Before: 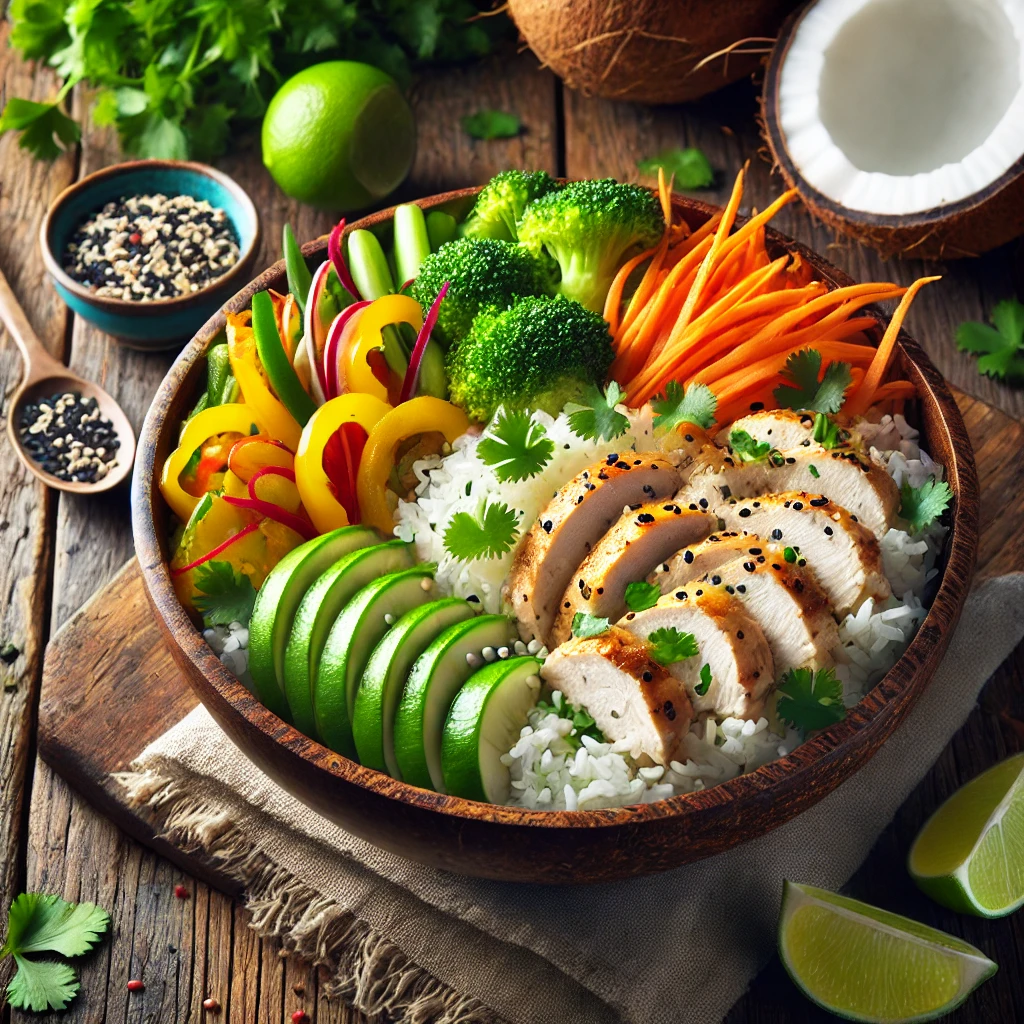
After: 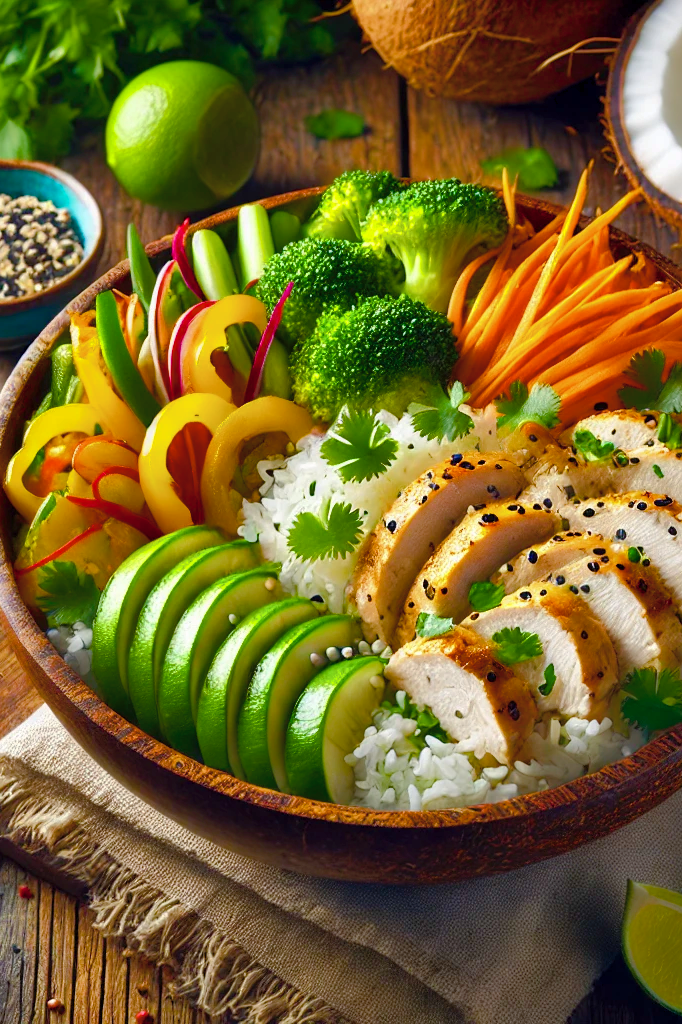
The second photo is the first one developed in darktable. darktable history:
exposure: compensate highlight preservation false
color balance rgb: highlights gain › chroma 0.143%, highlights gain › hue 330.3°, perceptual saturation grading › global saturation 0.645%, perceptual saturation grading › highlights -17.442%, perceptual saturation grading › mid-tones 33.409%, perceptual saturation grading › shadows 50.36%, global vibrance 50.559%
shadows and highlights: on, module defaults
crop and rotate: left 15.284%, right 18.05%
color correction: highlights b* -0.054, saturation 0.849
